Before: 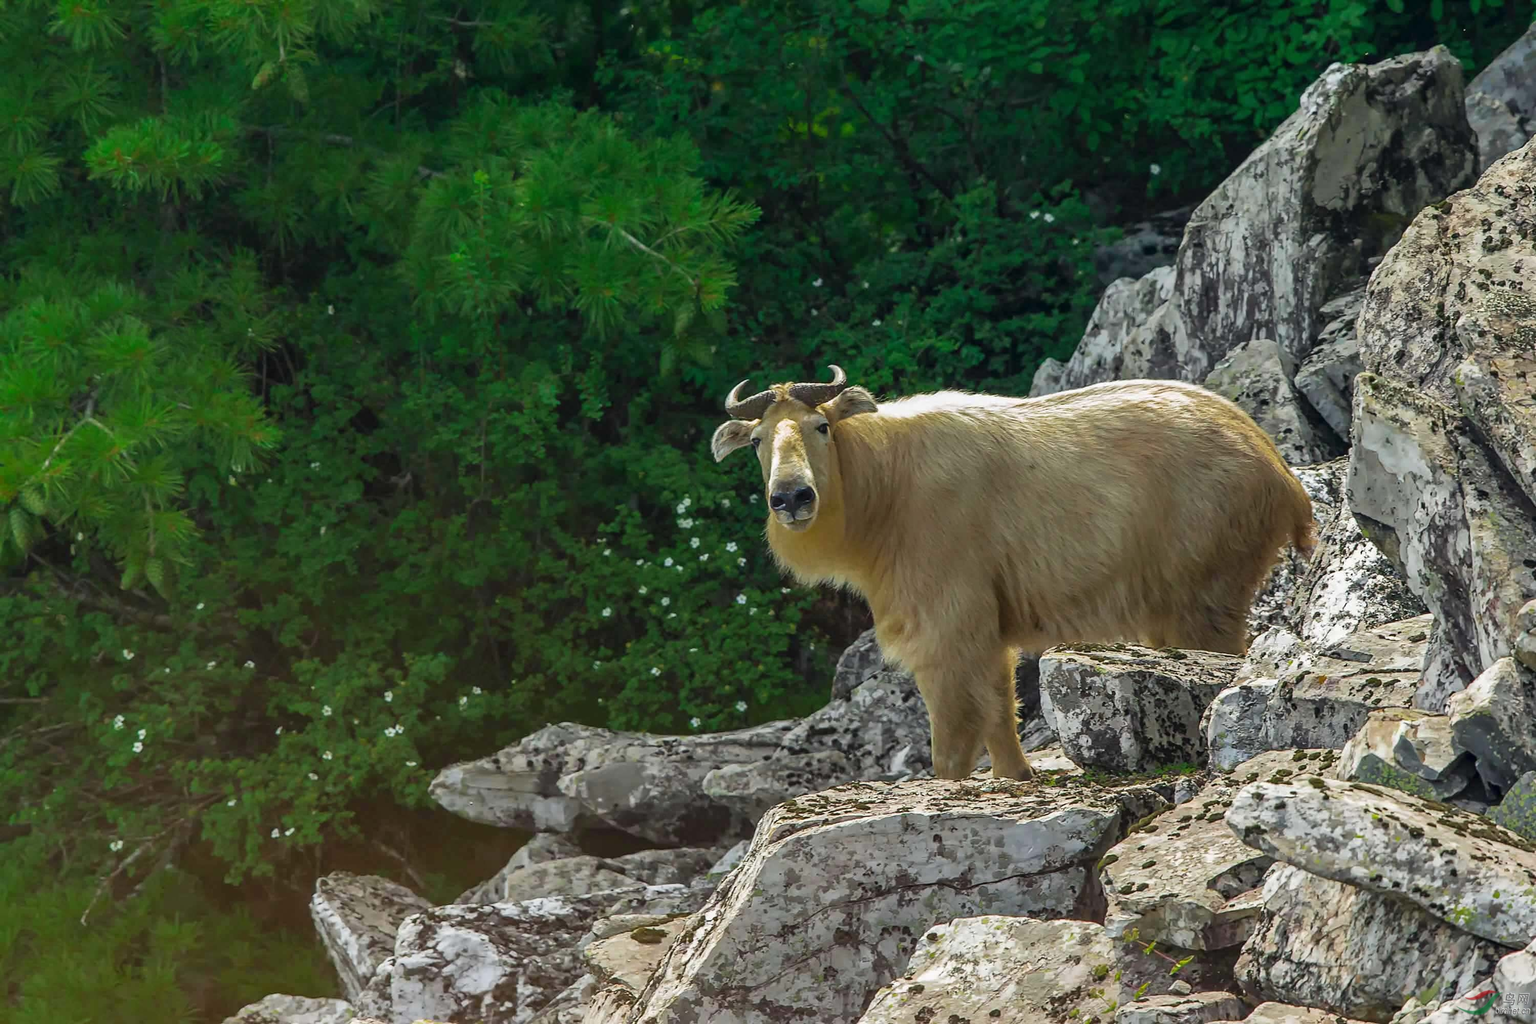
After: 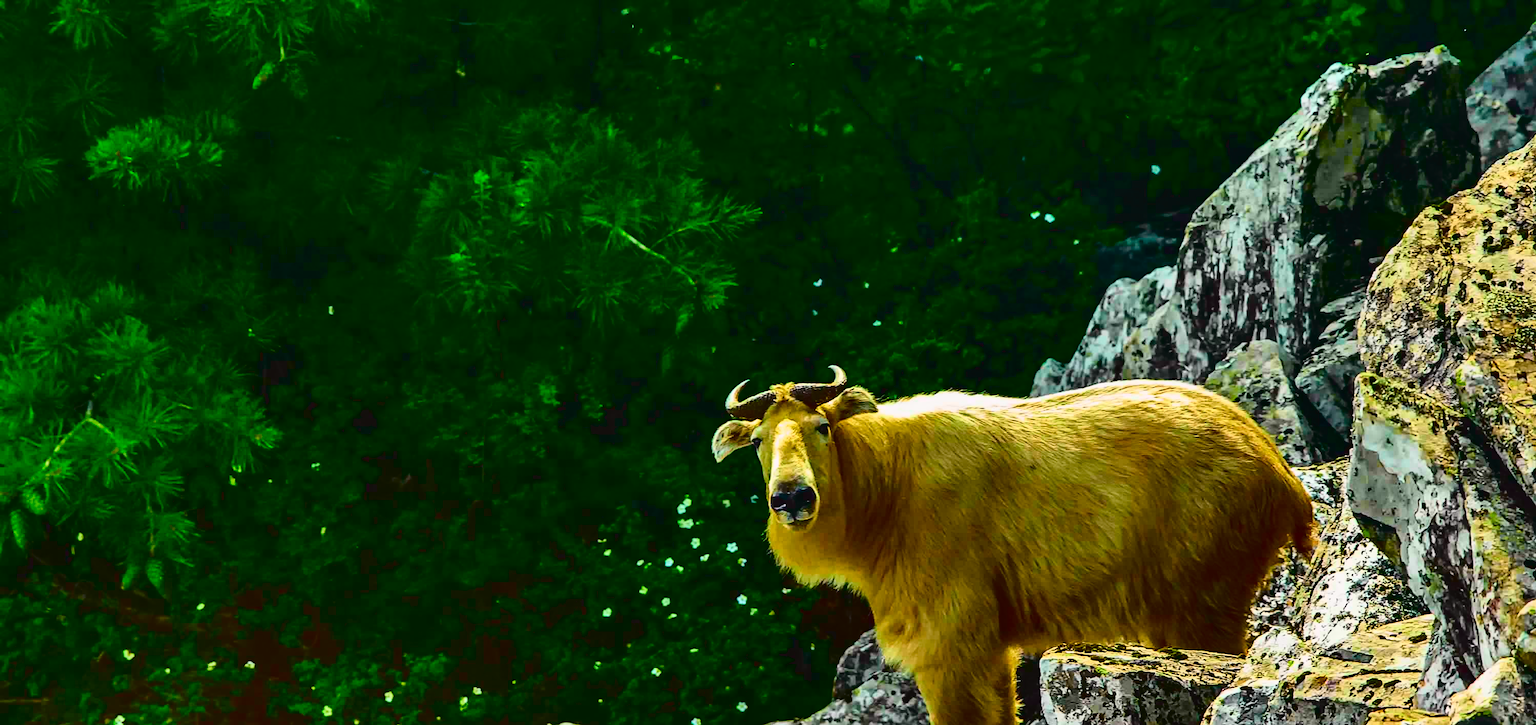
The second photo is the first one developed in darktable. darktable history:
contrast brightness saturation: contrast 0.123, brightness -0.116, saturation 0.2
color balance rgb: perceptual saturation grading › global saturation 19.507%, global vibrance 44.225%
shadows and highlights: radius 118.31, shadows 41.95, highlights -61.83, soften with gaussian
crop: right 0%, bottom 29.108%
base curve: curves: ch0 [(0, 0) (0.297, 0.298) (1, 1)]
tone curve: curves: ch0 [(0, 0.022) (0.177, 0.086) (0.392, 0.438) (0.704, 0.844) (0.858, 0.938) (1, 0.981)]; ch1 [(0, 0) (0.402, 0.36) (0.476, 0.456) (0.498, 0.501) (0.518, 0.521) (0.58, 0.598) (0.619, 0.65) (0.692, 0.737) (1, 1)]; ch2 [(0, 0) (0.415, 0.438) (0.483, 0.499) (0.503, 0.507) (0.526, 0.537) (0.563, 0.624) (0.626, 0.714) (0.699, 0.753) (0.997, 0.858)], color space Lab, independent channels, preserve colors none
